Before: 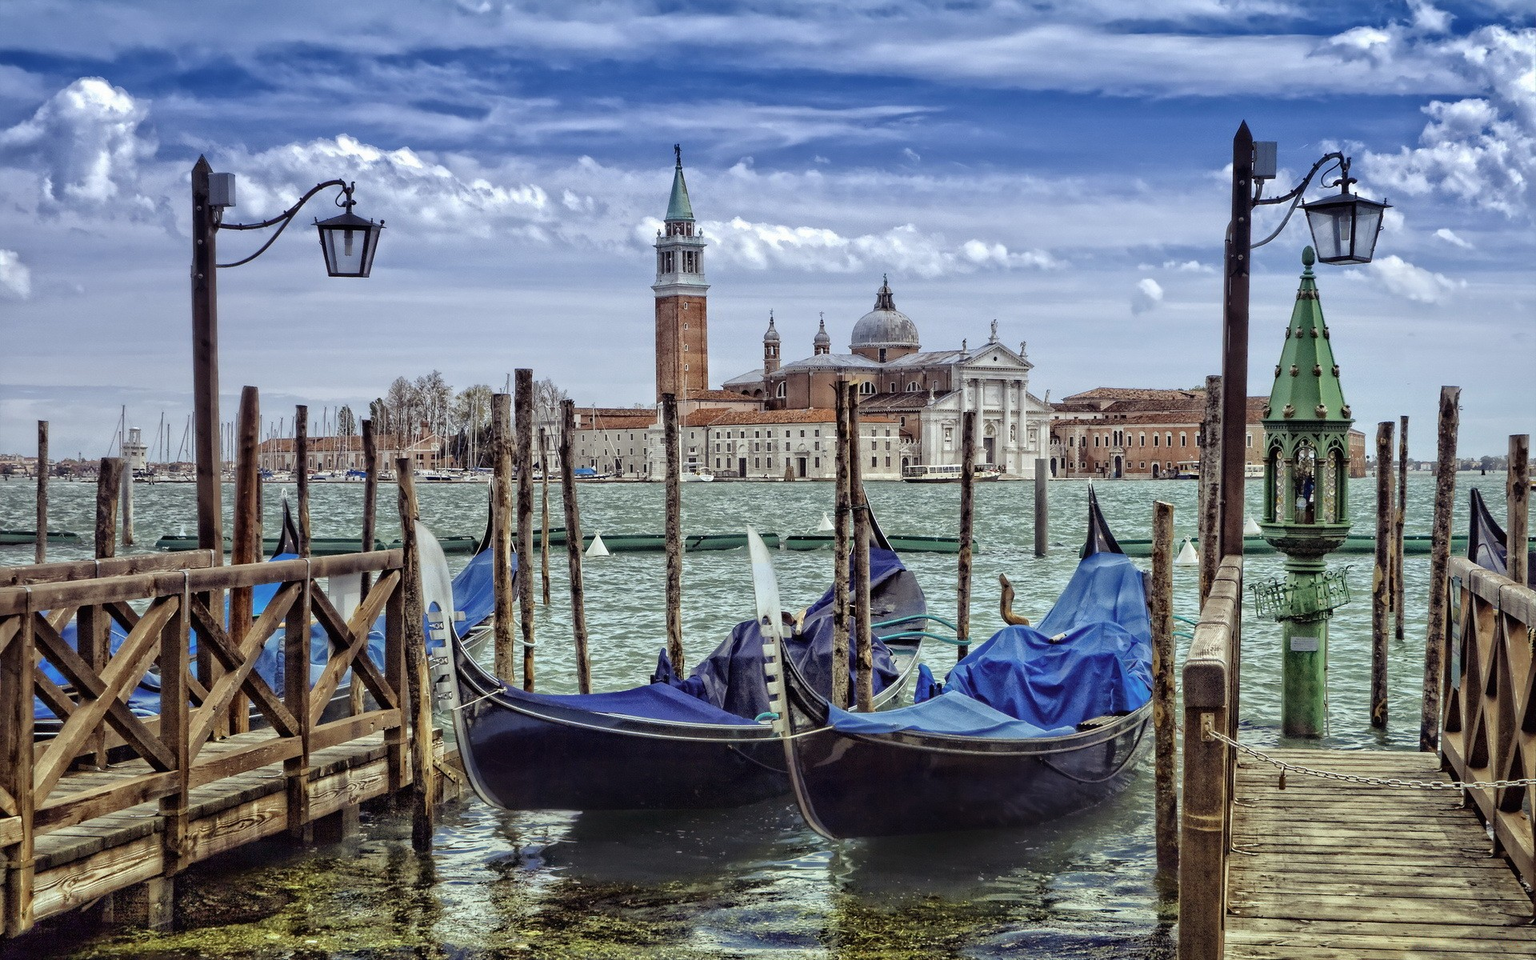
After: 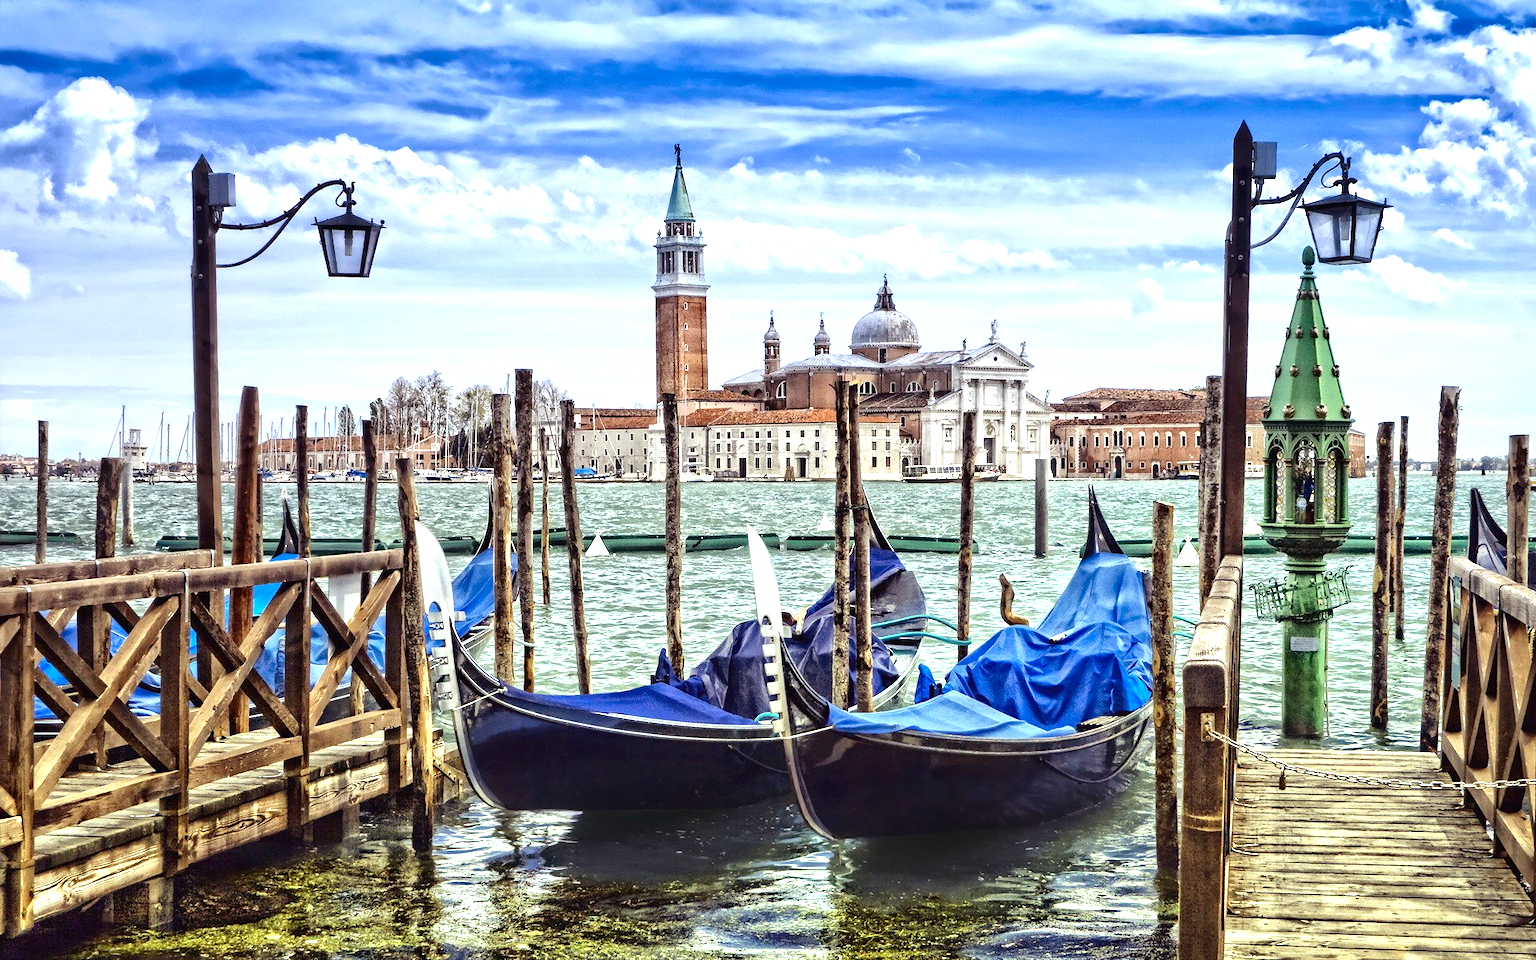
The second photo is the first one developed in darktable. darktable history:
contrast brightness saturation: contrast 0.119, brightness -0.119, saturation 0.203
exposure: black level correction -0.002, exposure 1.115 EV, compensate highlight preservation false
